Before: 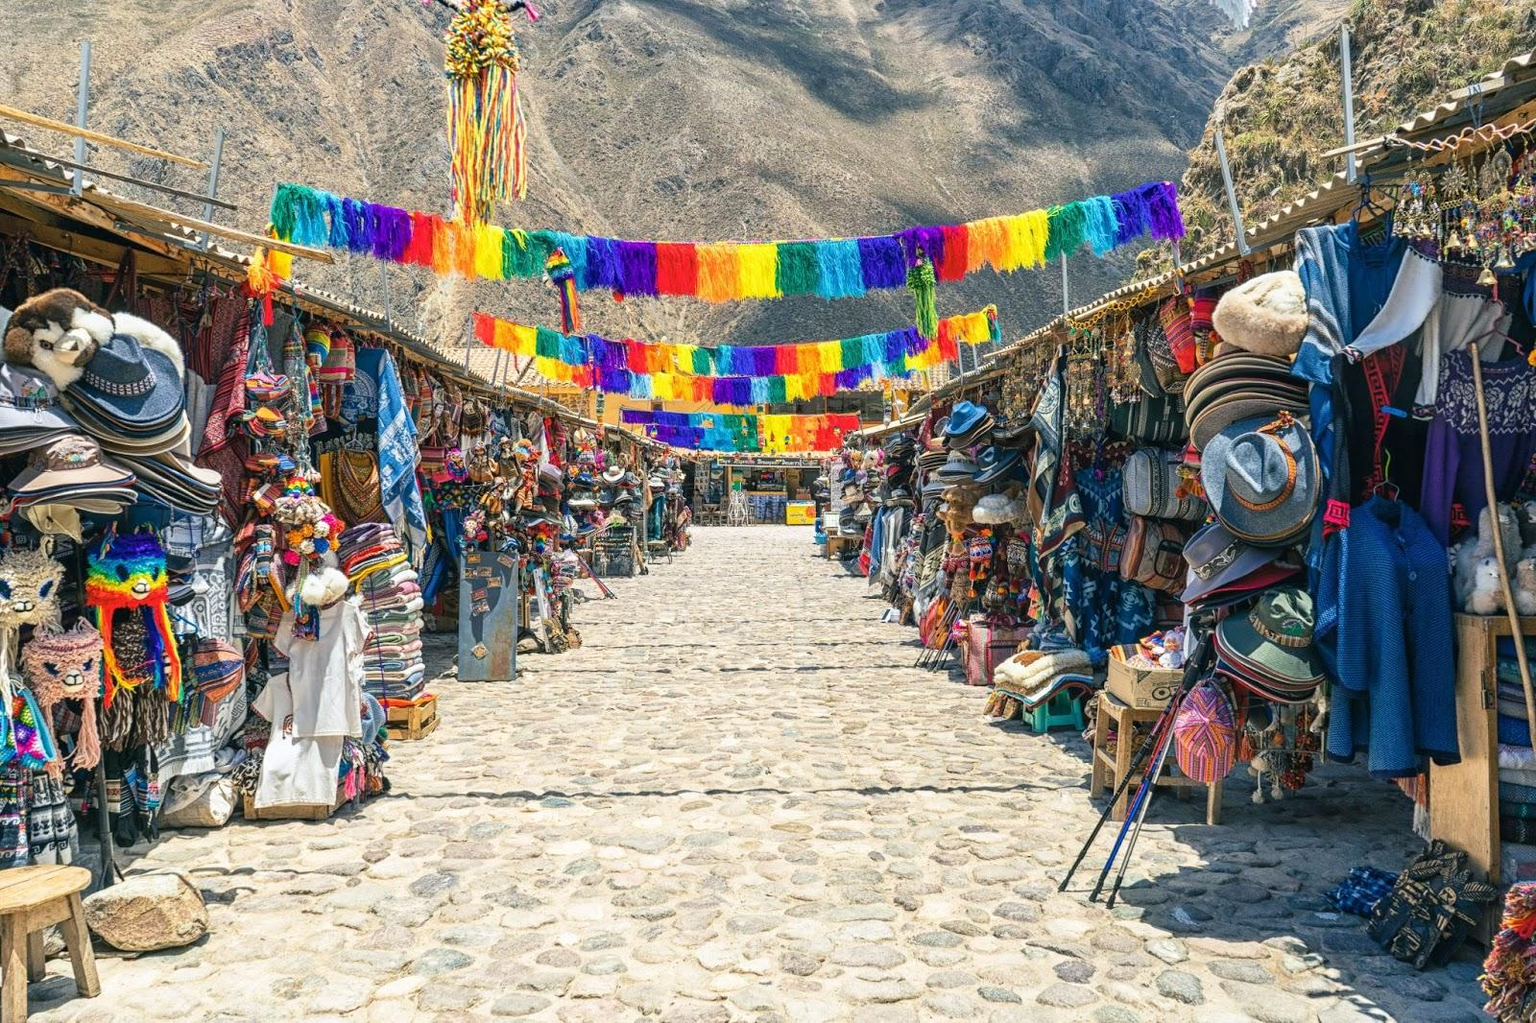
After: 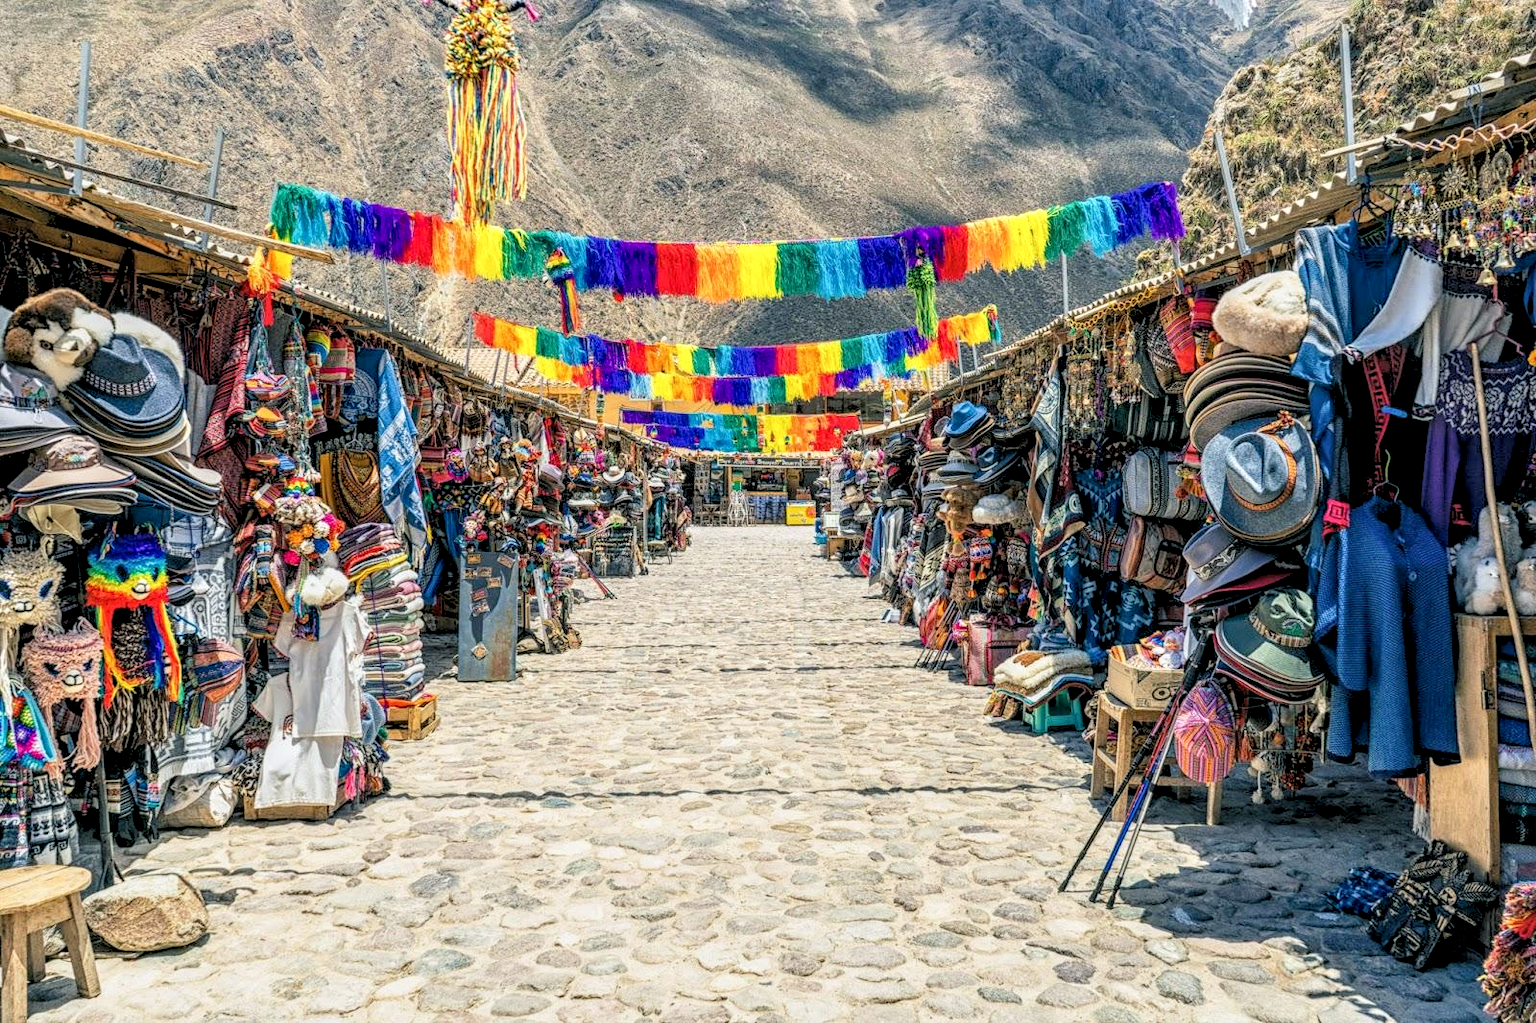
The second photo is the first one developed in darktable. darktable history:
local contrast: detail 150%
rgb levels: preserve colors sum RGB, levels [[0.038, 0.433, 0.934], [0, 0.5, 1], [0, 0.5, 1]]
shadows and highlights: shadows 30.86, highlights 0, soften with gaussian
